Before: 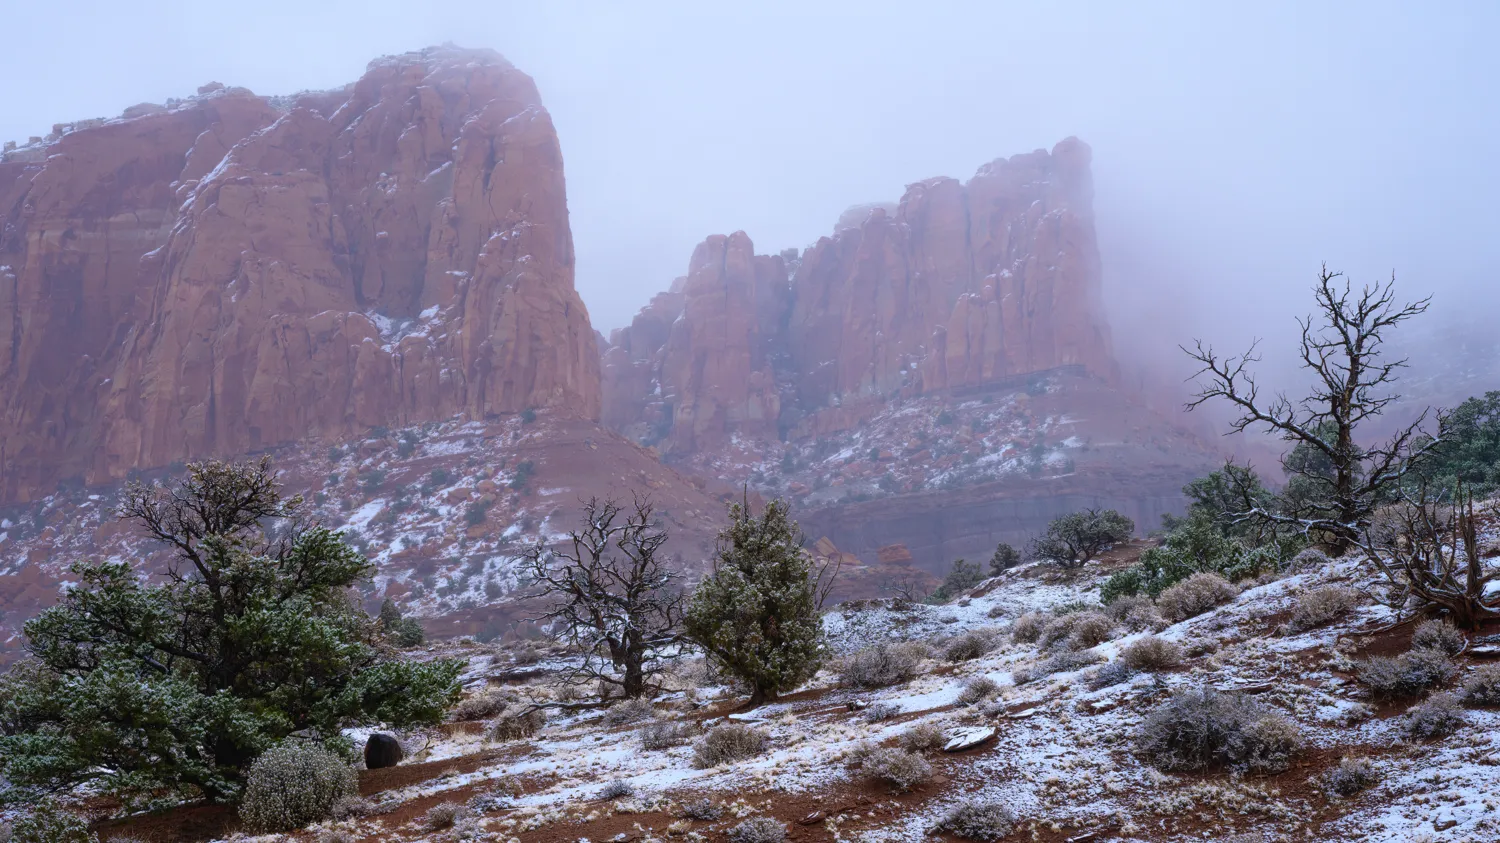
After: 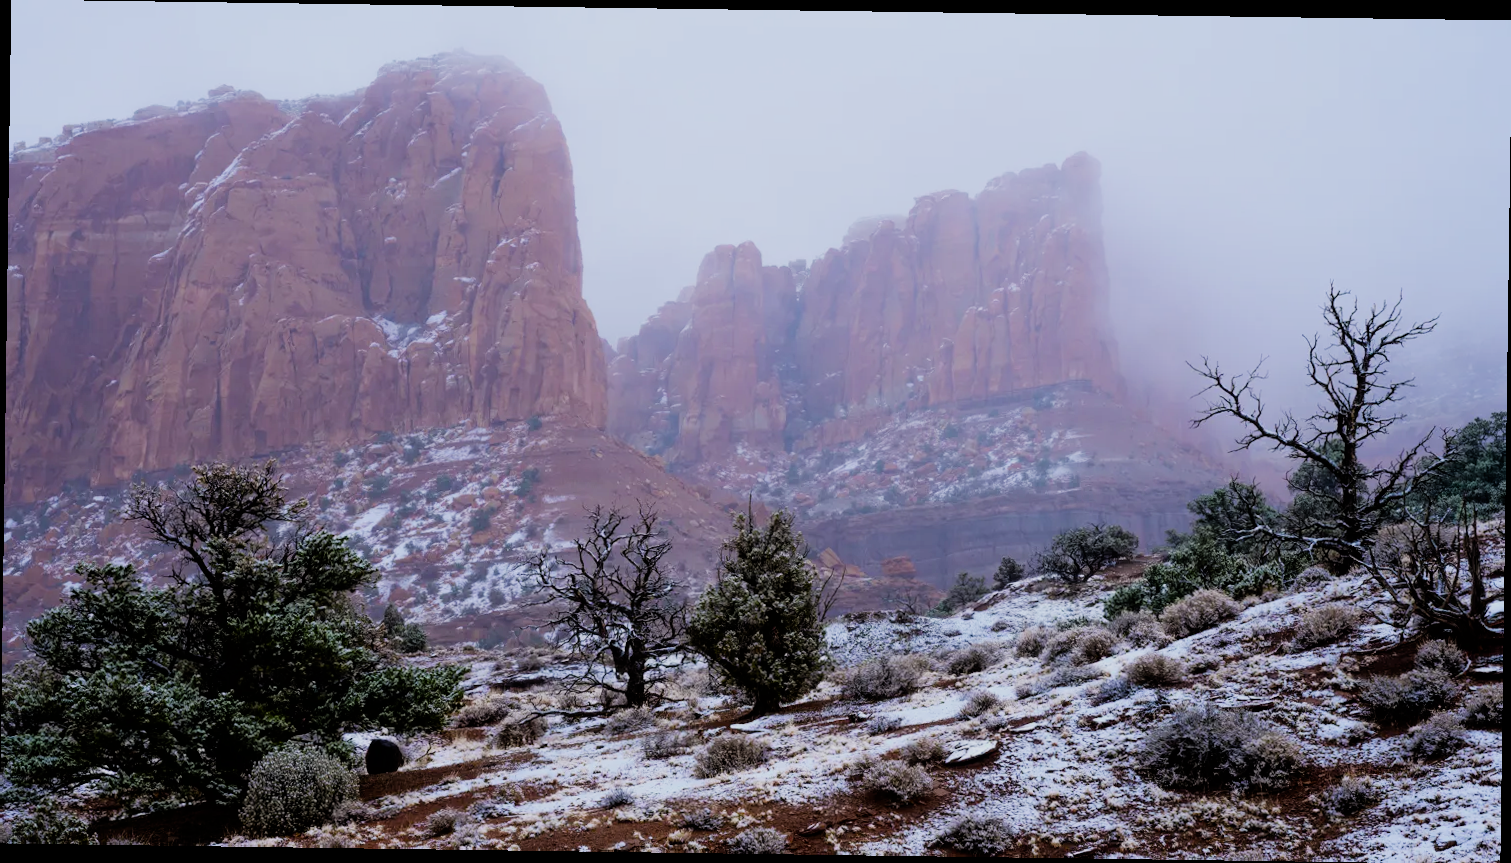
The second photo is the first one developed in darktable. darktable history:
color balance rgb: perceptual saturation grading › global saturation 20%, perceptual saturation grading › highlights -25%, perceptual saturation grading › shadows 25%
filmic rgb: black relative exposure -5 EV, hardness 2.88, contrast 1.3, highlights saturation mix -30%
rotate and perspective: rotation 0.8°, automatic cropping off
